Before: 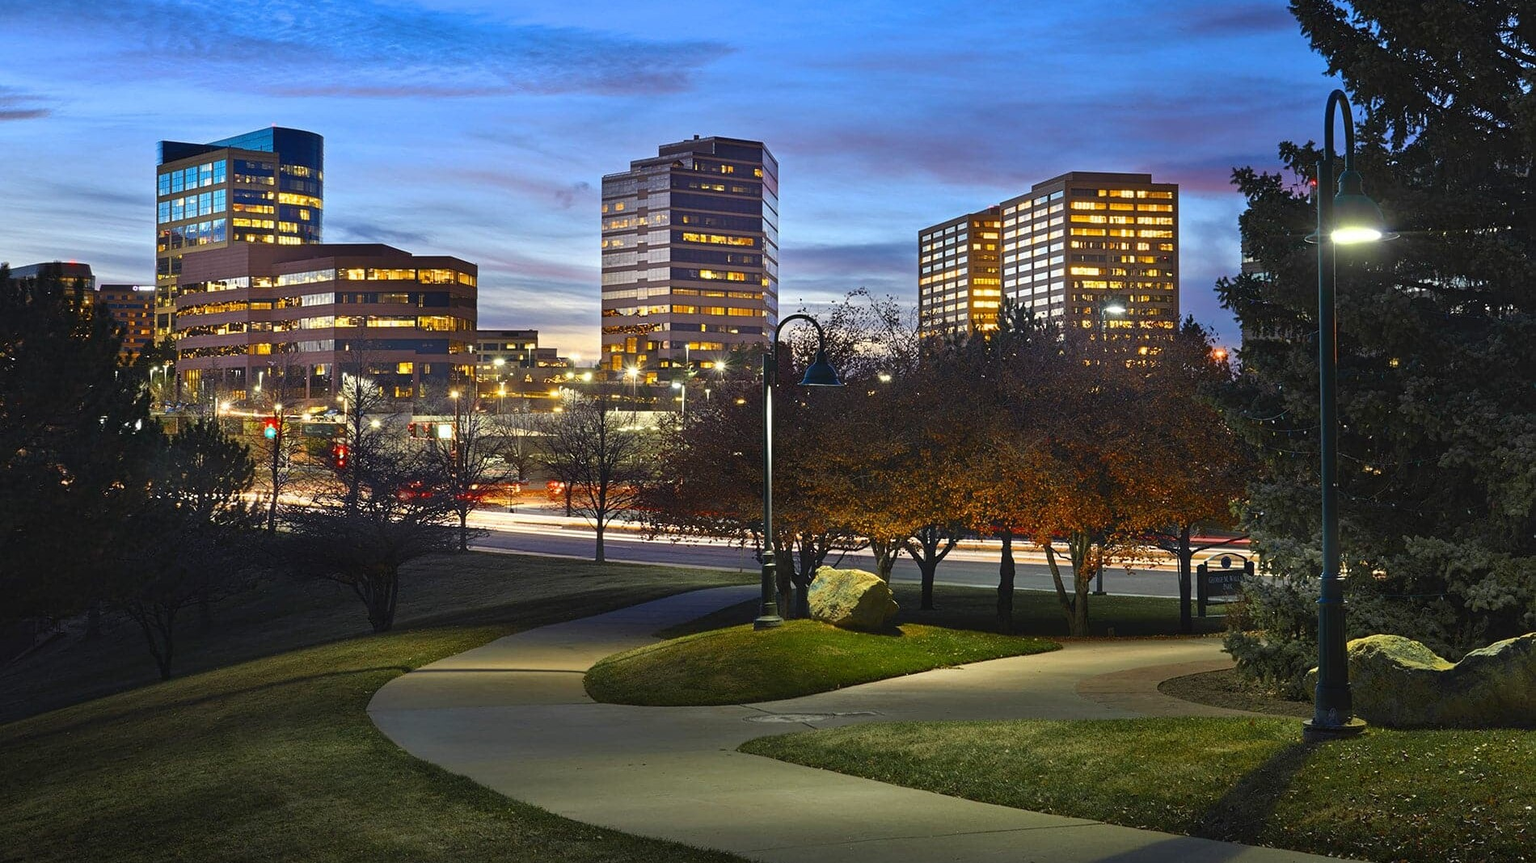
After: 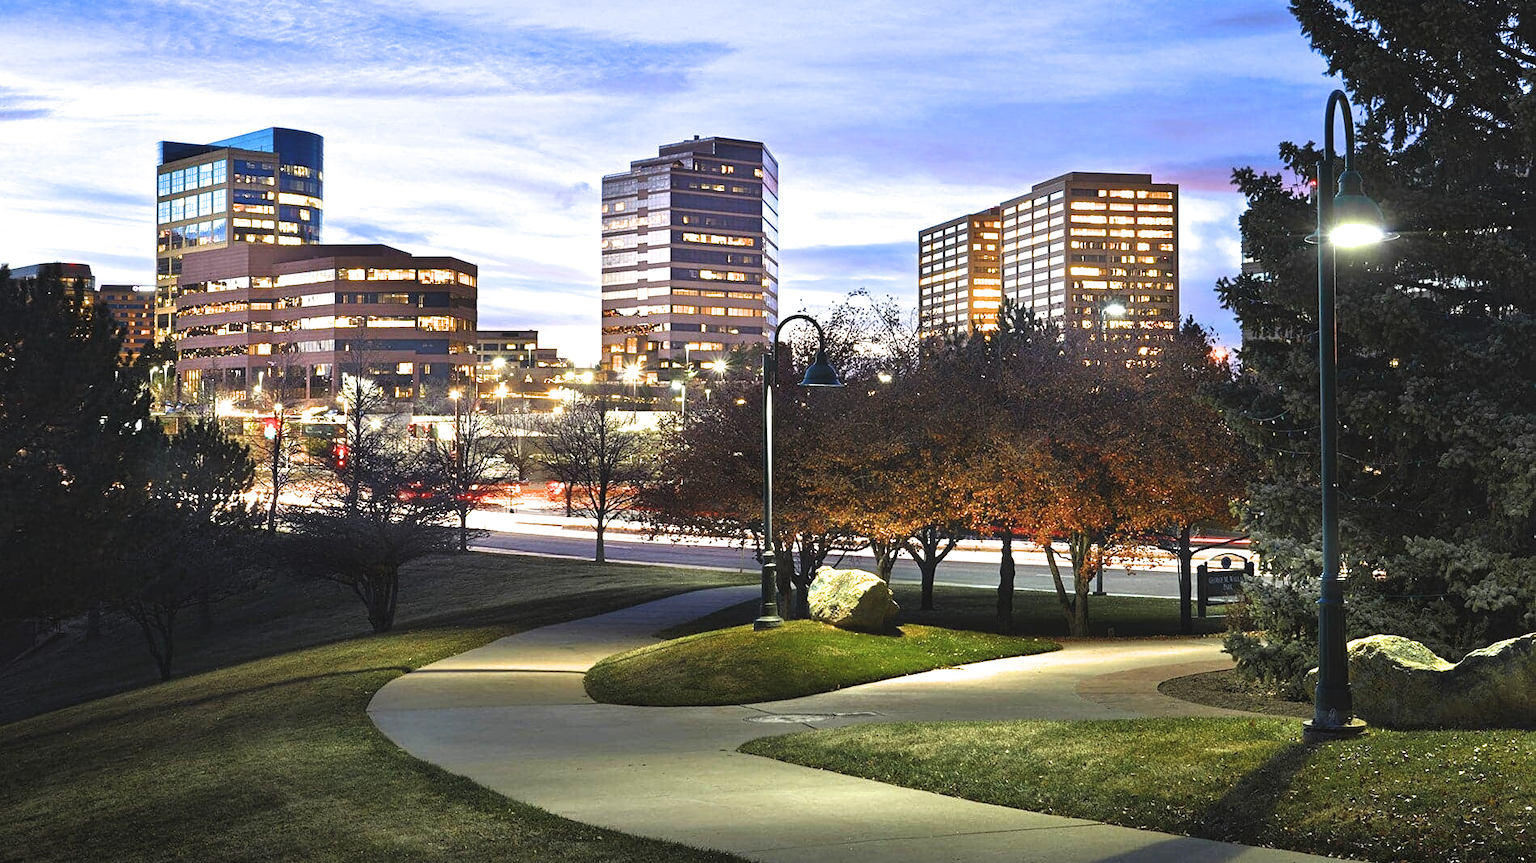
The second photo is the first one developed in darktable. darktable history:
exposure: black level correction -0.005, exposure 1.005 EV, compensate exposure bias true, compensate highlight preservation false
filmic rgb: black relative exposure -7.99 EV, white relative exposure 2.33 EV, threshold 6 EV, hardness 6.53, color science v6 (2022), enable highlight reconstruction true
